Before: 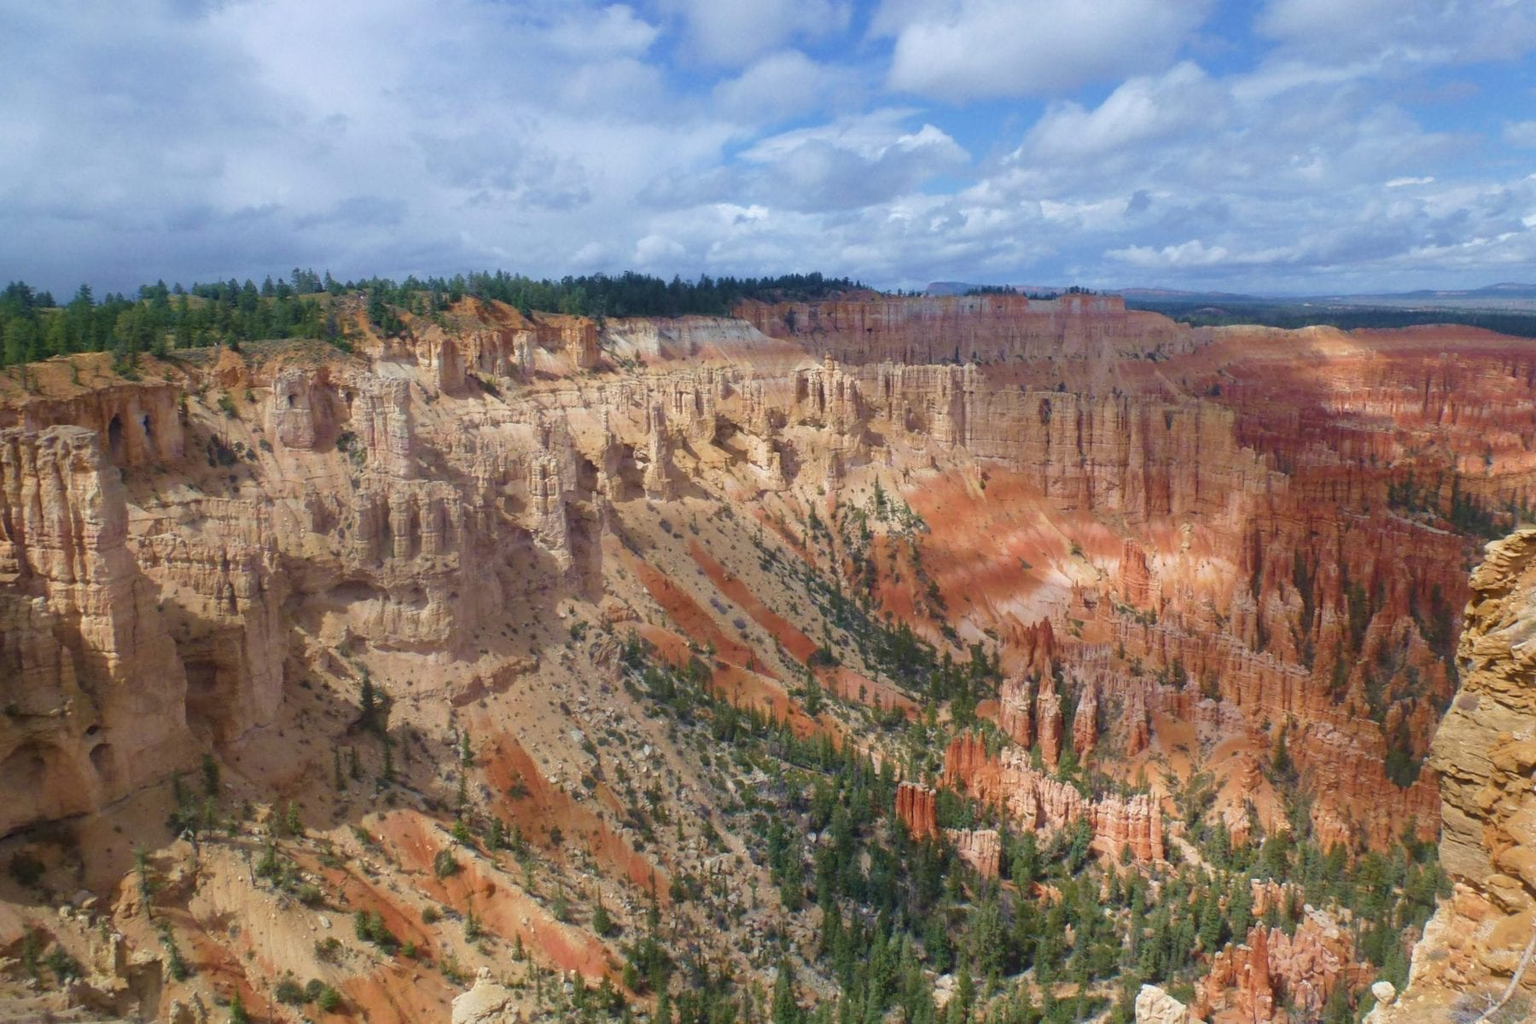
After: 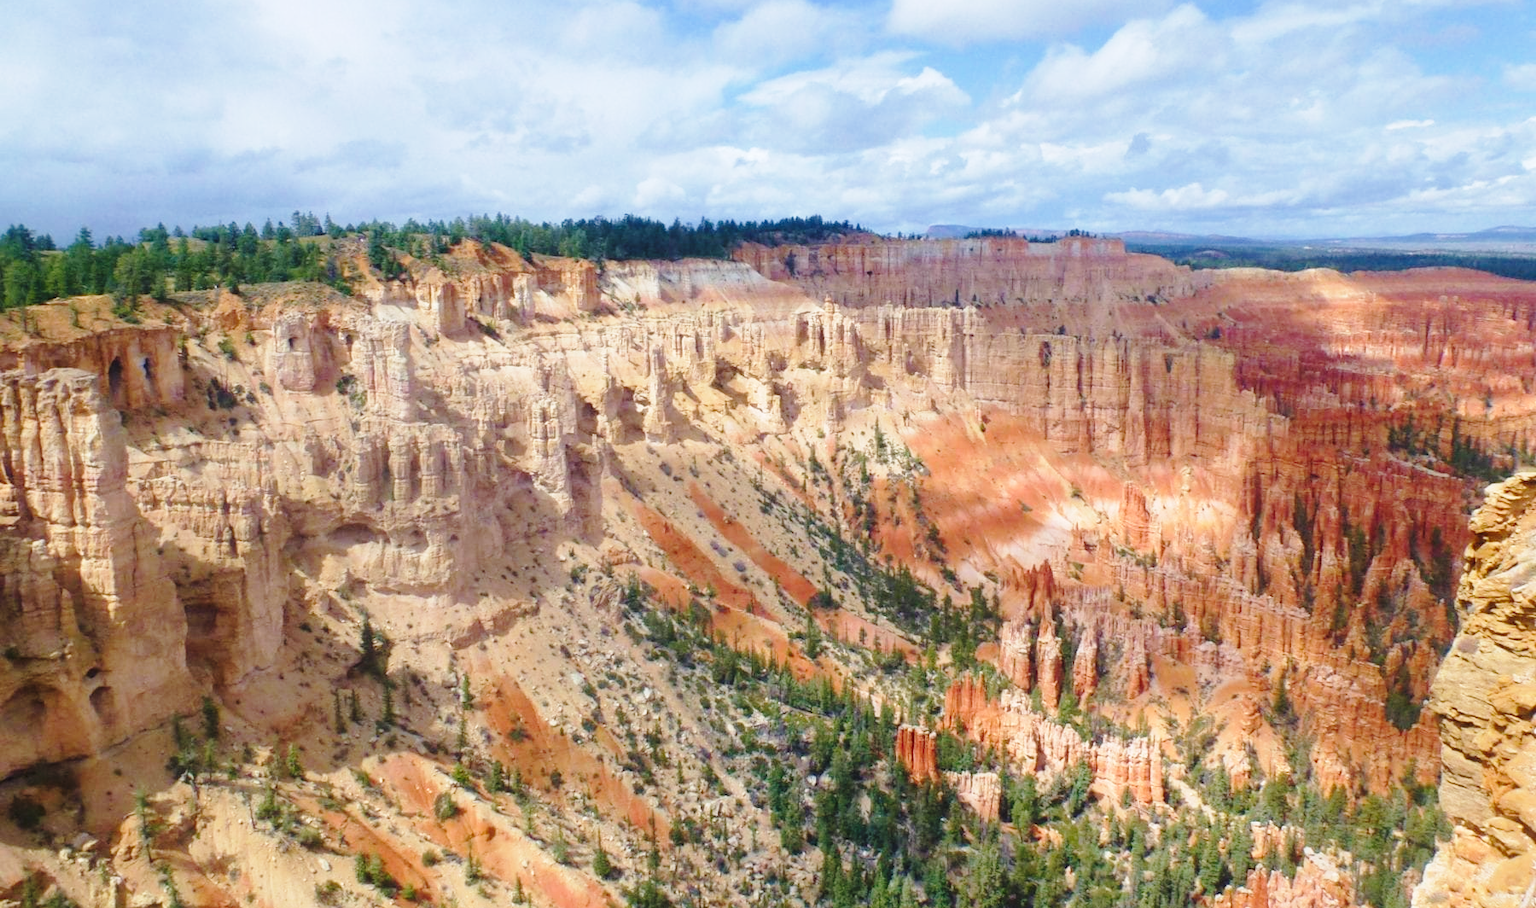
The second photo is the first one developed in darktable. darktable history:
base curve: curves: ch0 [(0, 0) (0.028, 0.03) (0.121, 0.232) (0.46, 0.748) (0.859, 0.968) (1, 1)], preserve colors none
crop and rotate: top 5.609%, bottom 5.609%
